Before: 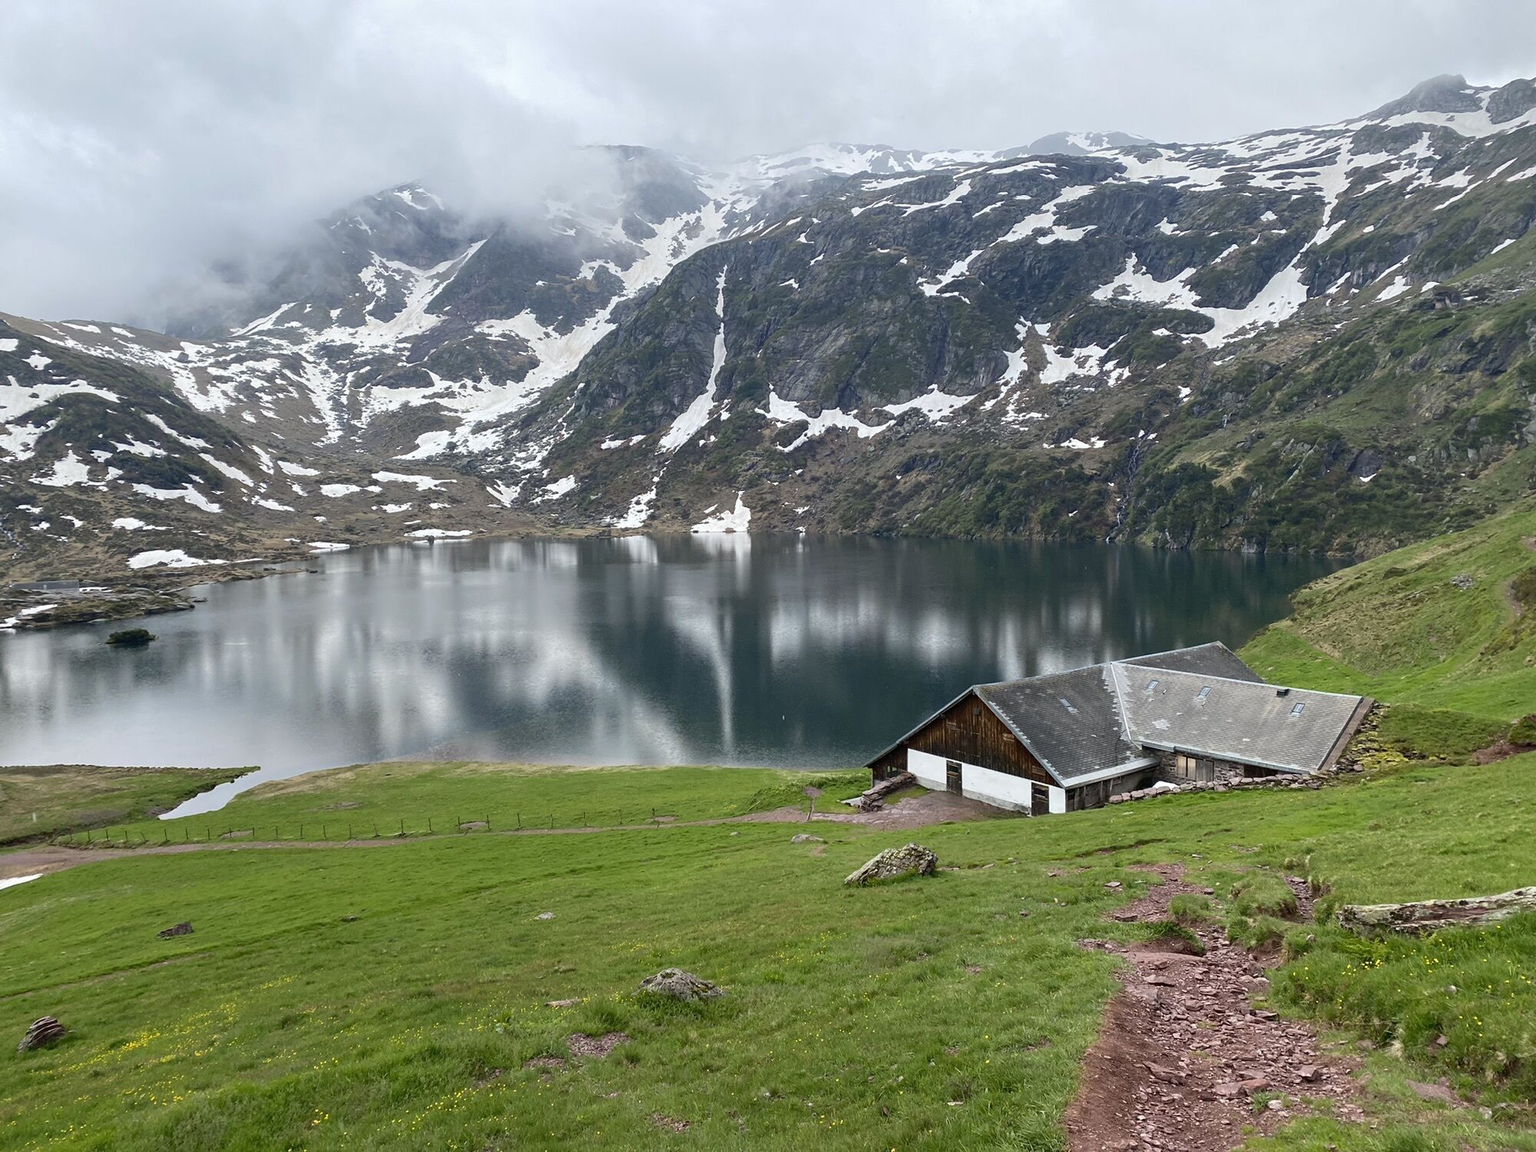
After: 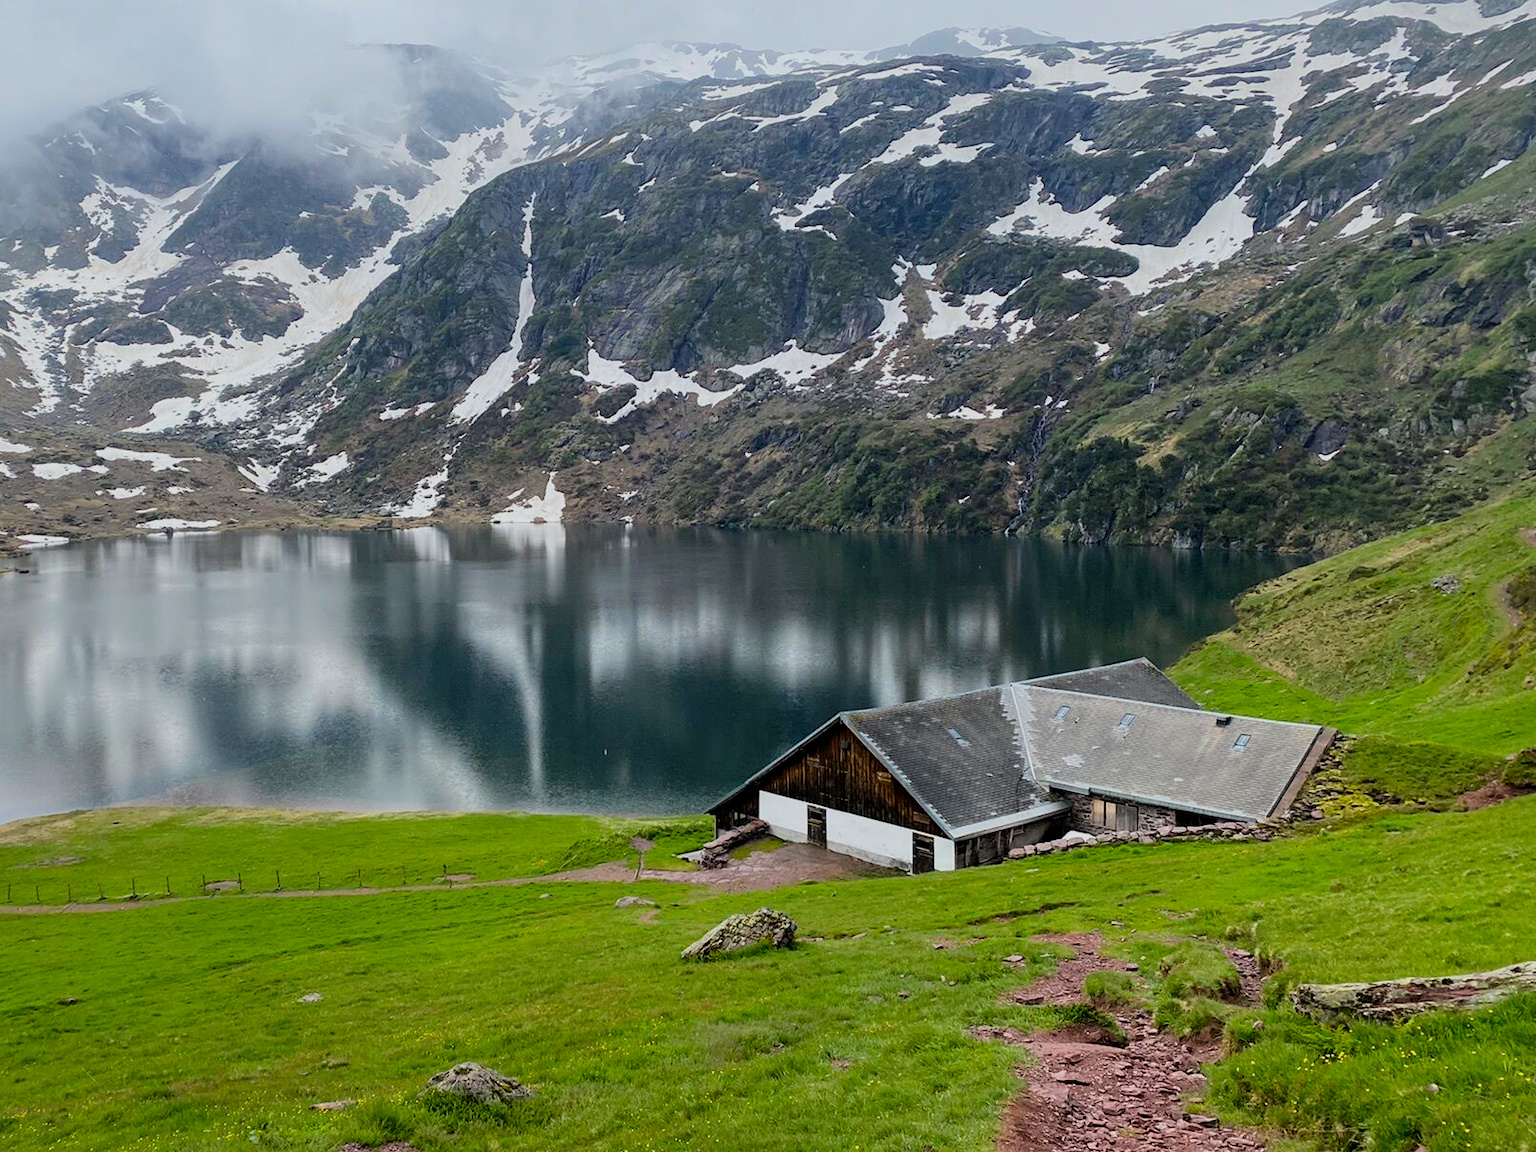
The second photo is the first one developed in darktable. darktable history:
filmic rgb: black relative exposure -7.6 EV, white relative exposure 4.64 EV, threshold 3 EV, target black luminance 0%, hardness 3.55, latitude 50.51%, contrast 1.033, highlights saturation mix 10%, shadows ↔ highlights balance -0.198%, color science v4 (2020), enable highlight reconstruction true
crop: left 19.159%, top 9.58%, bottom 9.58%
